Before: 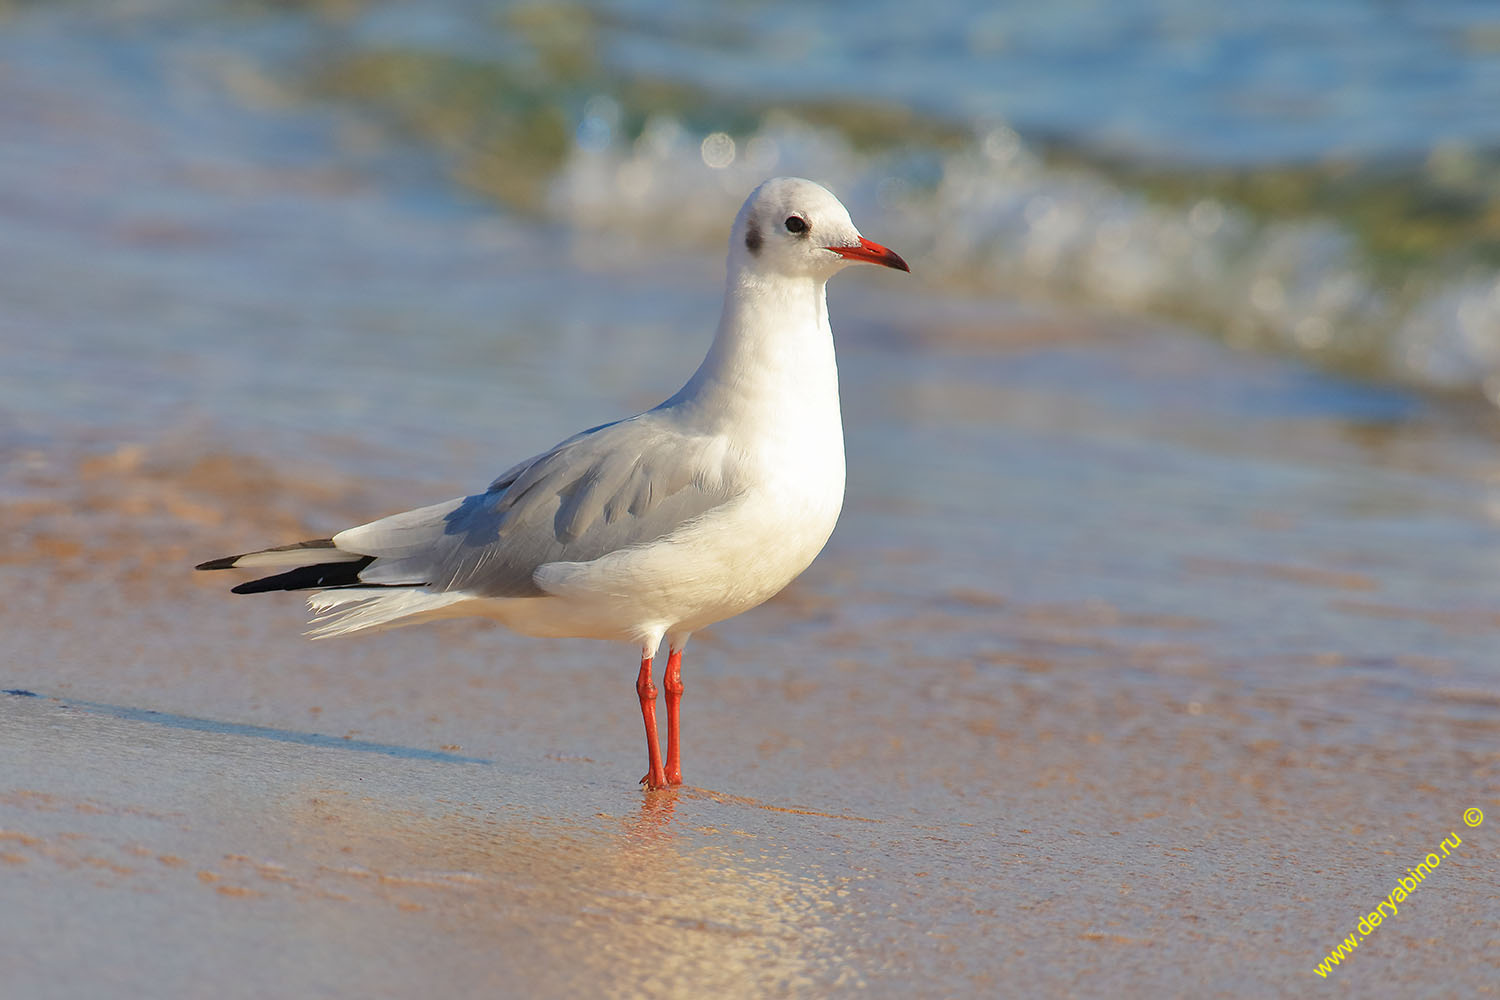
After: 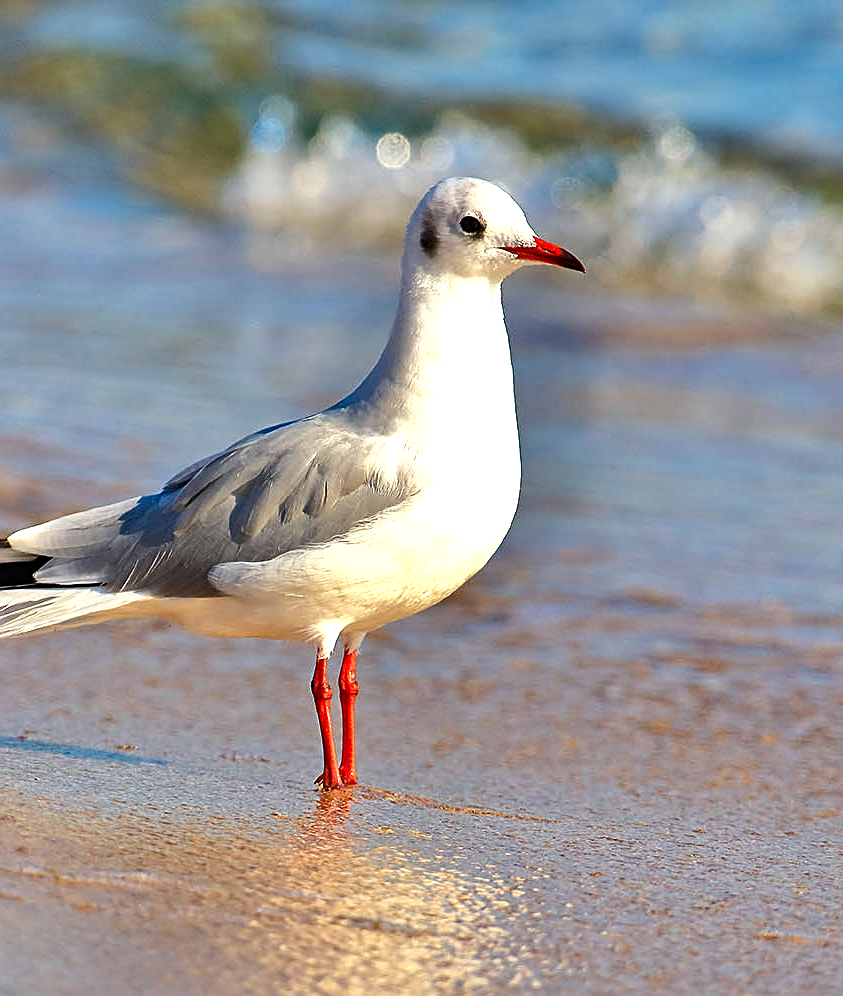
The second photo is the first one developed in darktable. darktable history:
exposure: exposure -0.048 EV, compensate highlight preservation false
tone equalizer: -8 EV -1.08 EV, -7 EV -1.01 EV, -6 EV -0.867 EV, -5 EV -0.578 EV, -3 EV 0.578 EV, -2 EV 0.867 EV, -1 EV 1.01 EV, +0 EV 1.08 EV, edges refinement/feathering 500, mask exposure compensation -1.57 EV, preserve details no
shadows and highlights: soften with gaussian
contrast brightness saturation: saturation 0.13
sharpen: on, module defaults
crop: left 21.674%, right 22.086%
haze removal: compatibility mode true, adaptive false
base curve: curves: ch0 [(0, 0) (0.297, 0.298) (1, 1)], preserve colors none
